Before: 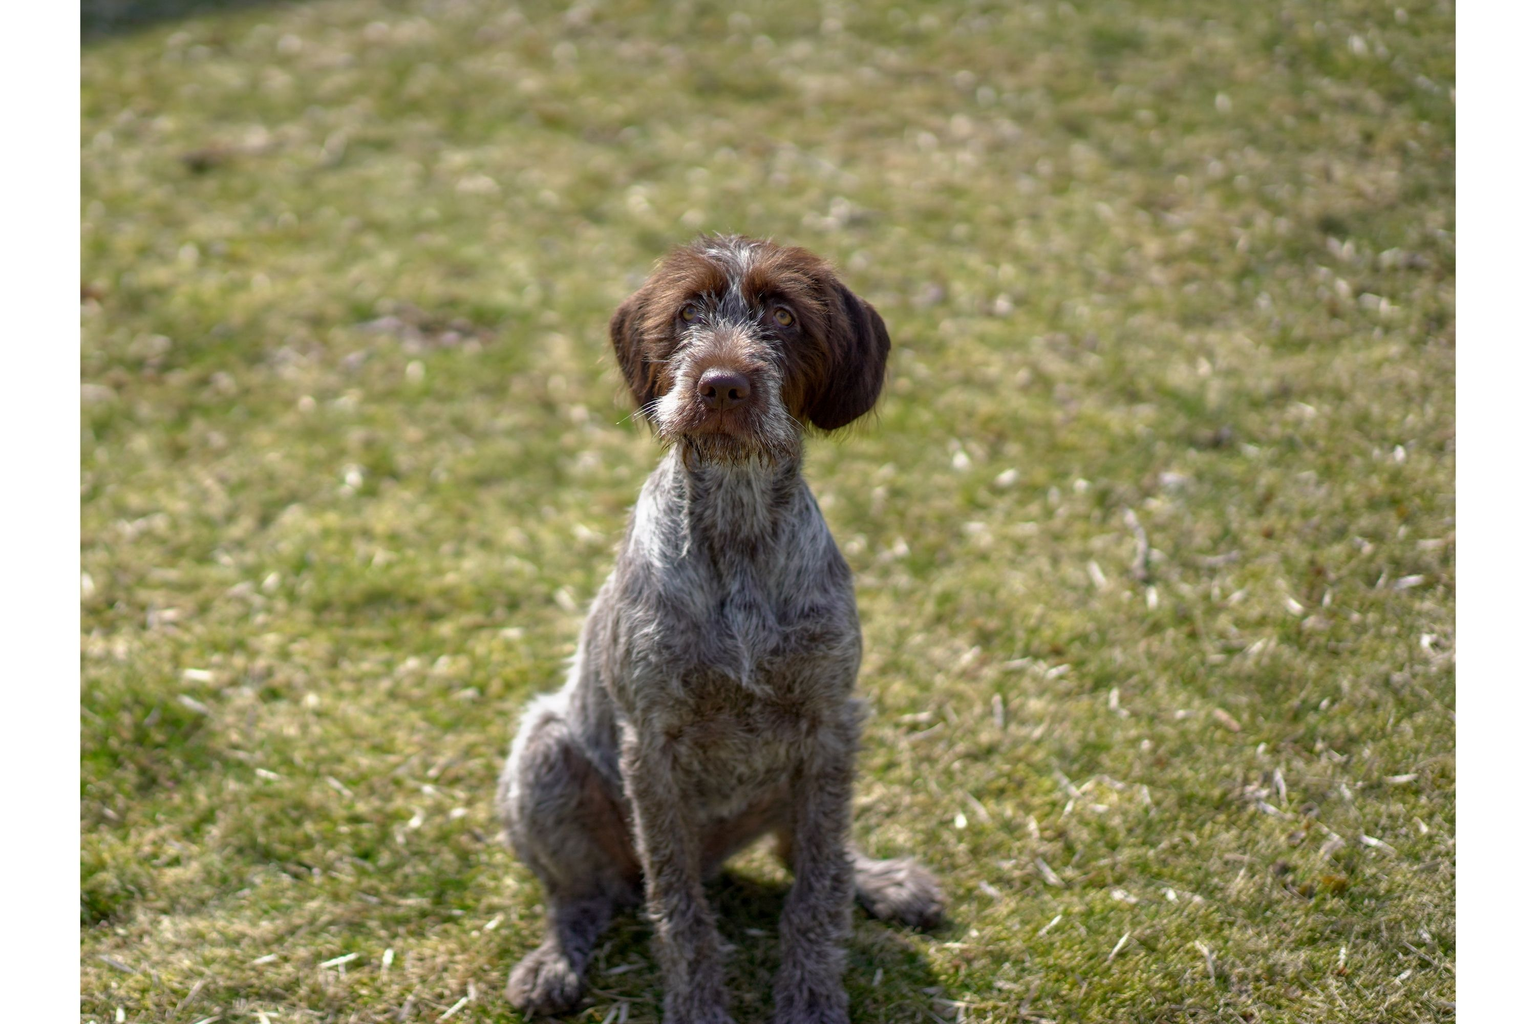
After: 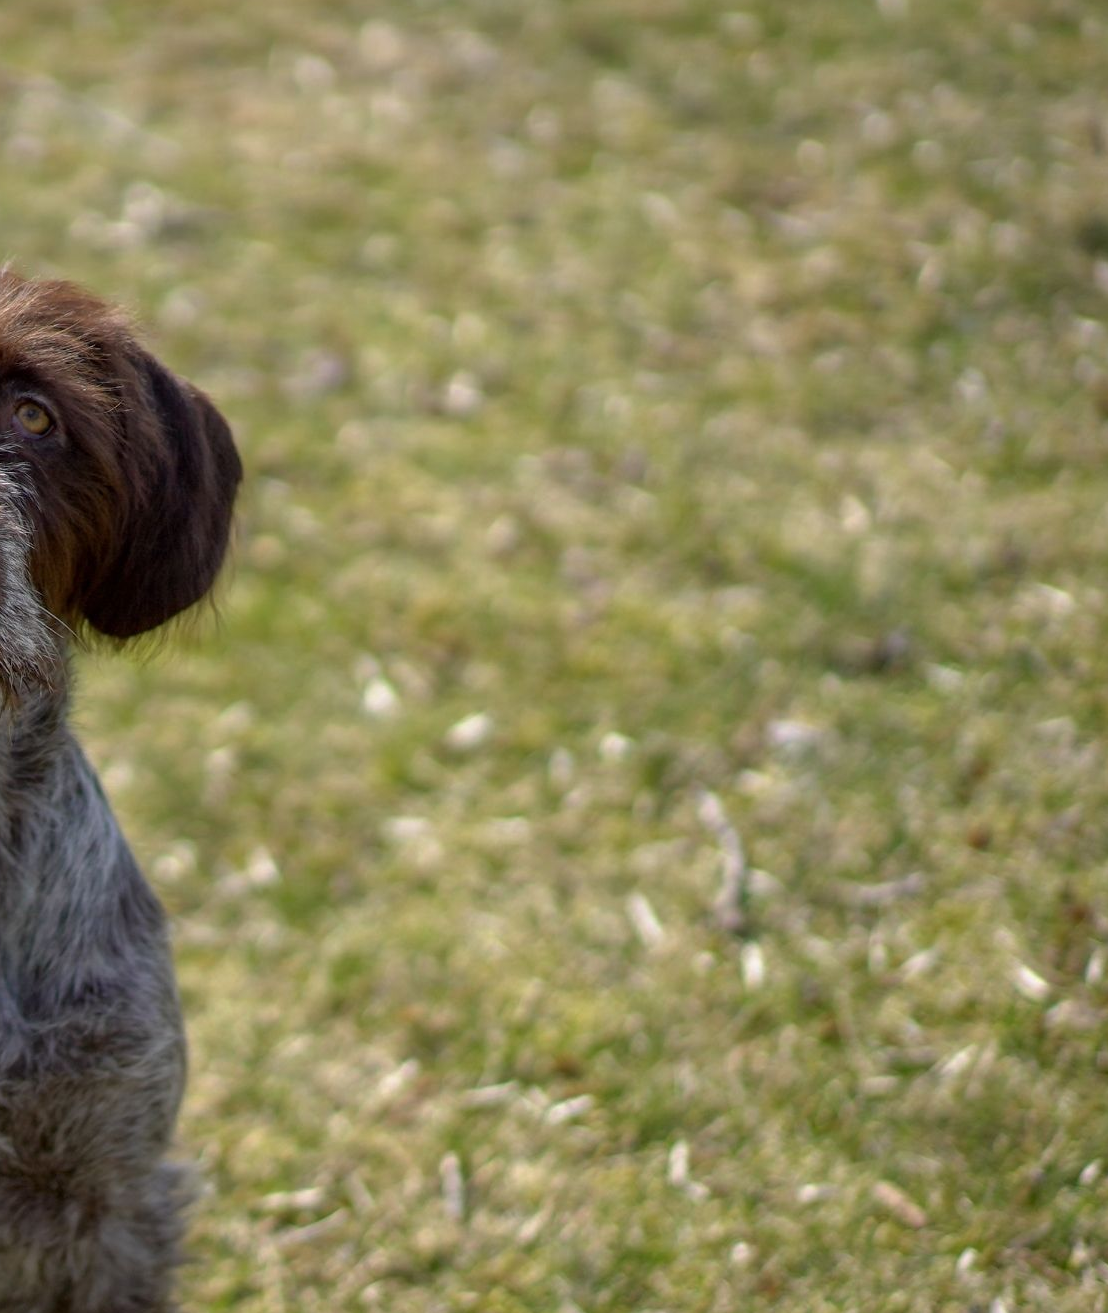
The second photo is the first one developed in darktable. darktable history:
crop and rotate: left 49.905%, top 10.141%, right 13.135%, bottom 24.163%
